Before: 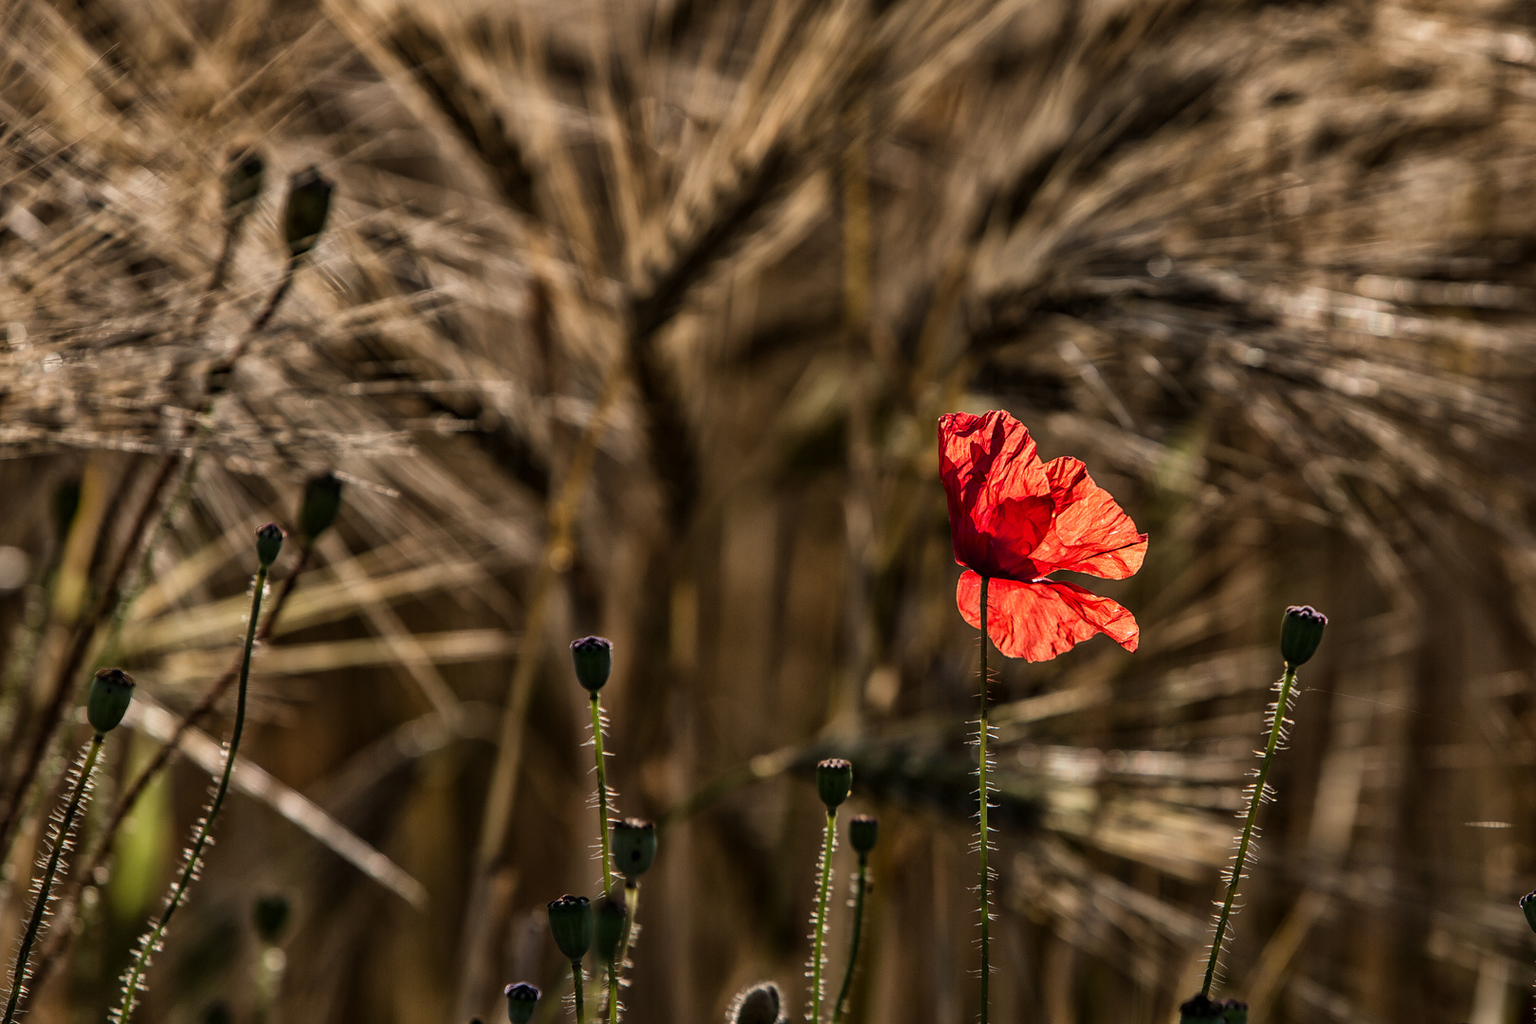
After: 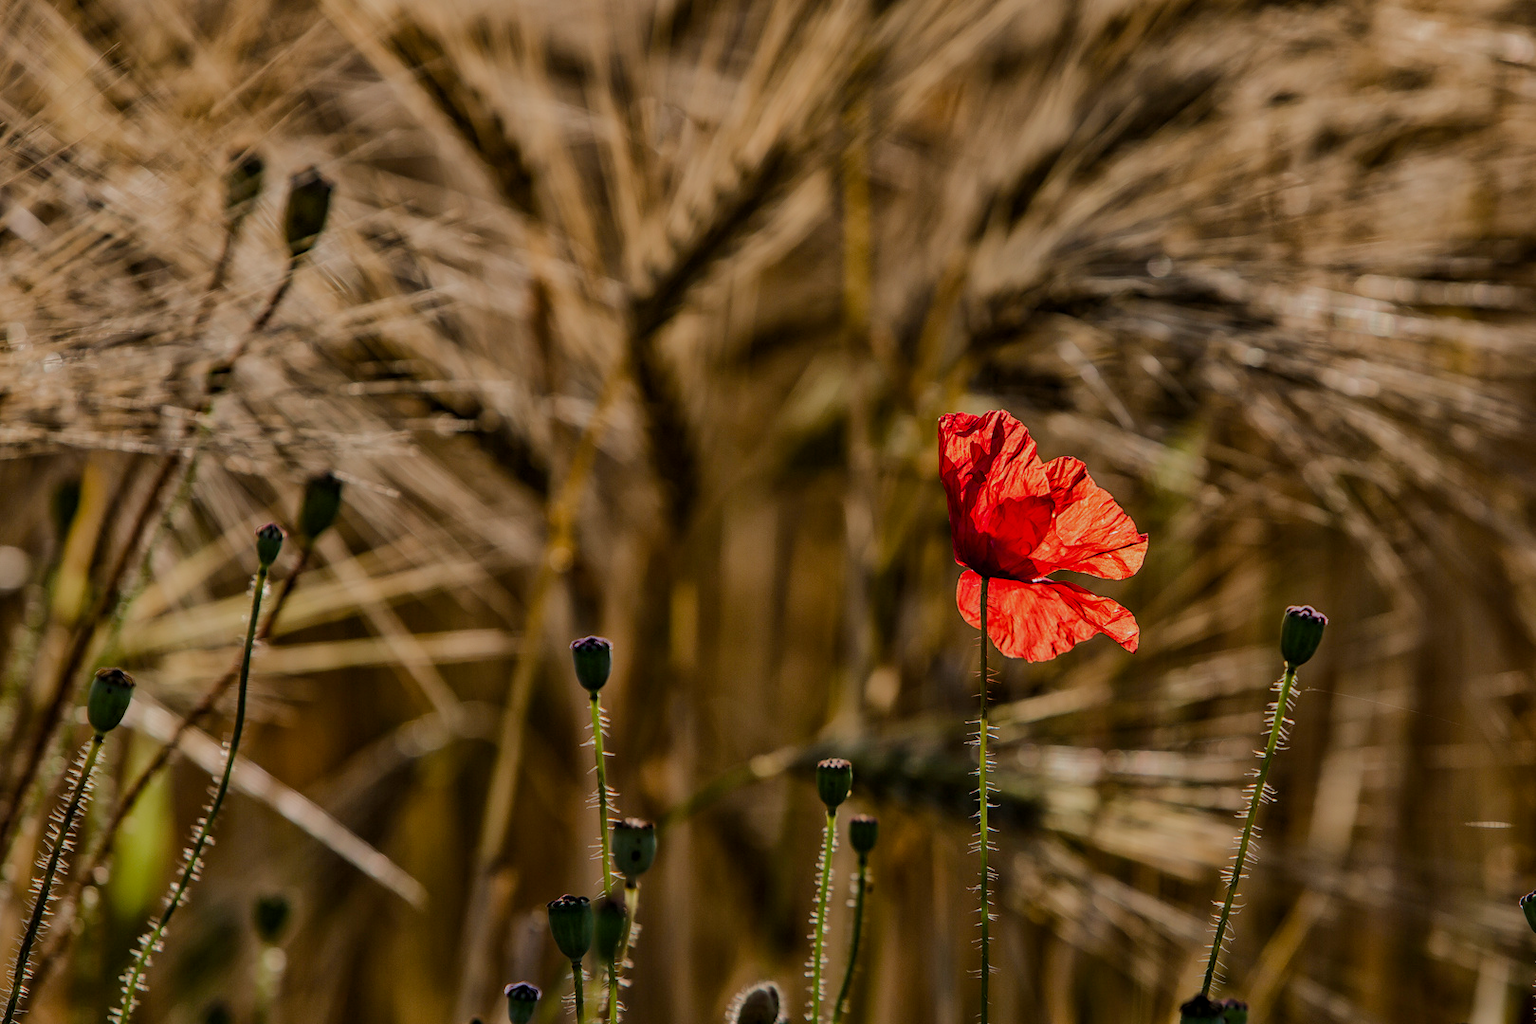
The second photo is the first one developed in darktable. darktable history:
exposure: black level correction 0.001, exposure 0.499 EV, compensate exposure bias true, compensate highlight preservation false
tone equalizer: -8 EV -0.005 EV, -7 EV 0.016 EV, -6 EV -0.006 EV, -5 EV 0.004 EV, -4 EV -0.039 EV, -3 EV -0.228 EV, -2 EV -0.634 EV, -1 EV -0.968 EV, +0 EV -0.993 EV, edges refinement/feathering 500, mask exposure compensation -1.57 EV, preserve details no
color balance rgb: perceptual saturation grading › global saturation 15.629%, perceptual saturation grading › highlights -19.542%, perceptual saturation grading › shadows 20.181%
